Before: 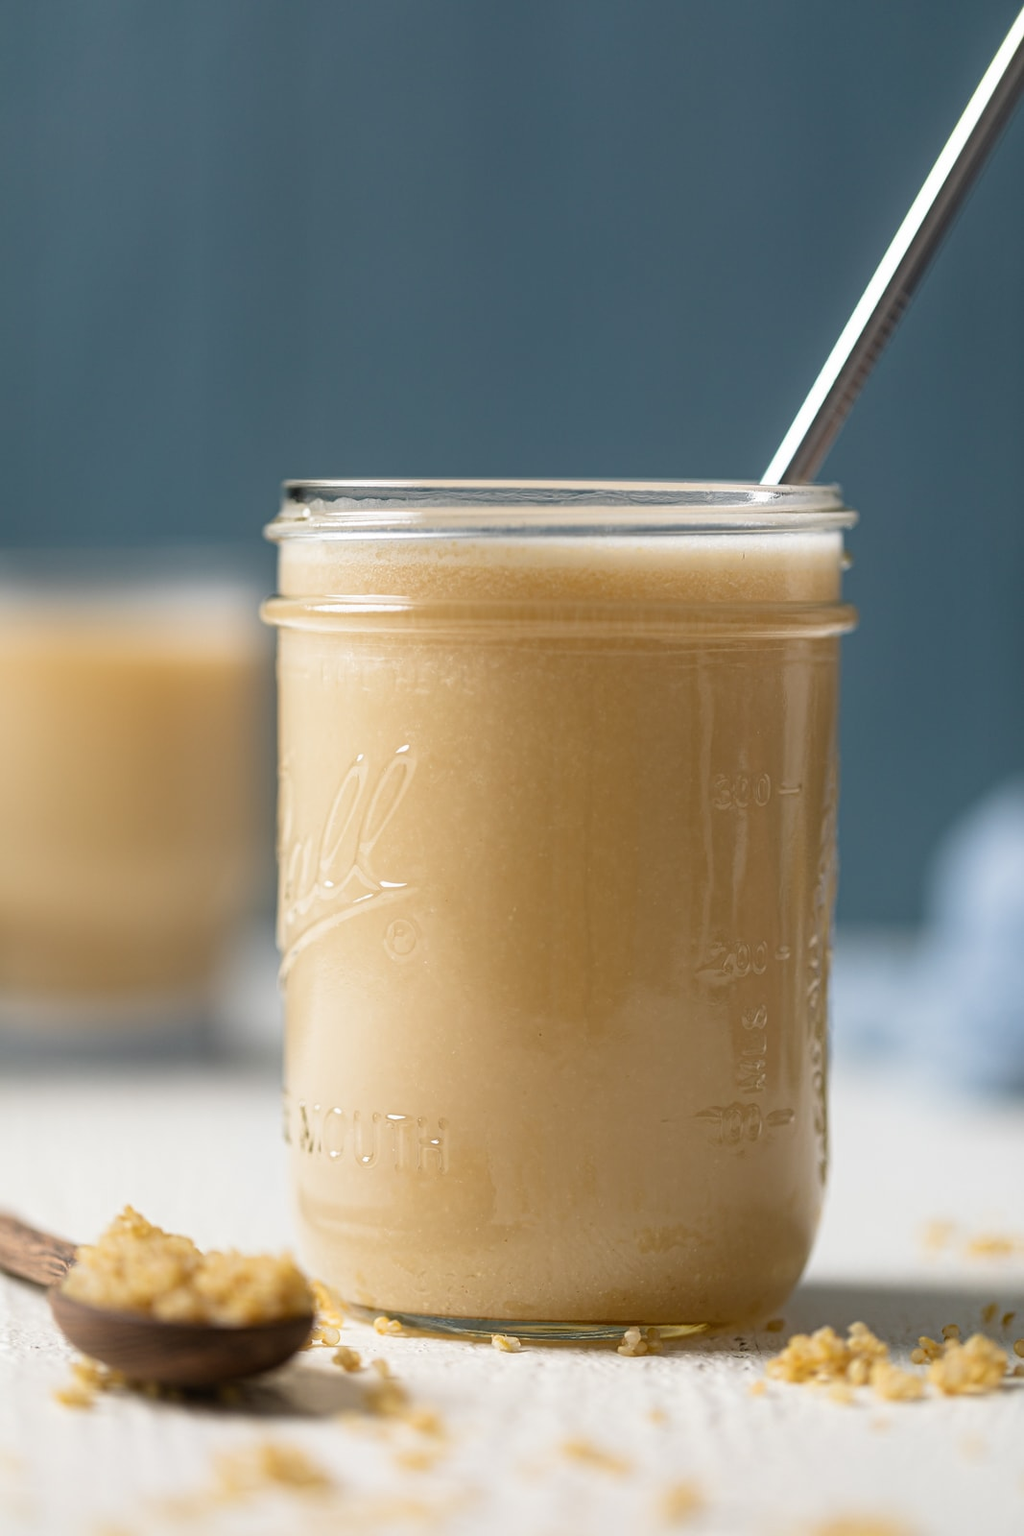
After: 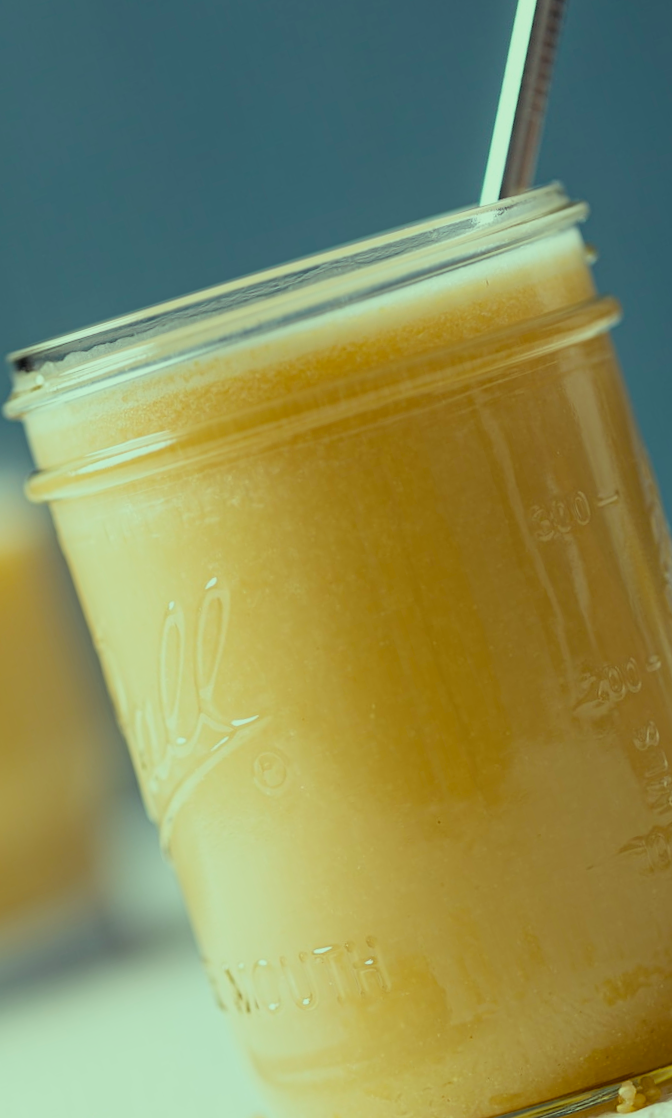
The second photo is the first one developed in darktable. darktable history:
crop and rotate: angle 17.94°, left 6.94%, right 3.947%, bottom 1.162%
filmic rgb: middle gray luminance 18.23%, black relative exposure -9.02 EV, white relative exposure 3.74 EV, threshold 2.96 EV, target black luminance 0%, hardness 4.94, latitude 67.4%, contrast 0.945, highlights saturation mix 18.58%, shadows ↔ highlights balance 20.88%, enable highlight reconstruction true
color balance rgb: highlights gain › luminance 15.162%, highlights gain › chroma 7.073%, highlights gain › hue 128.47°, perceptual saturation grading › global saturation 30.349%
